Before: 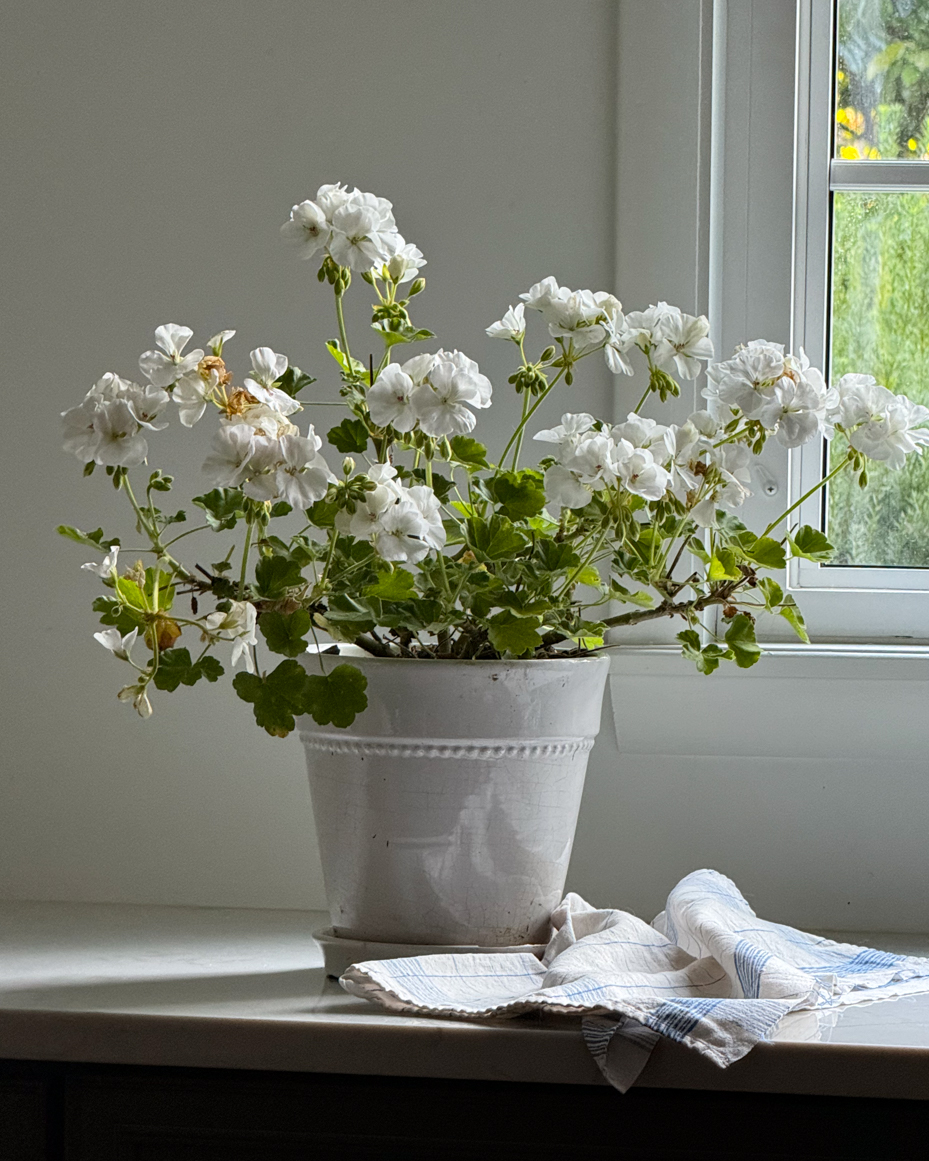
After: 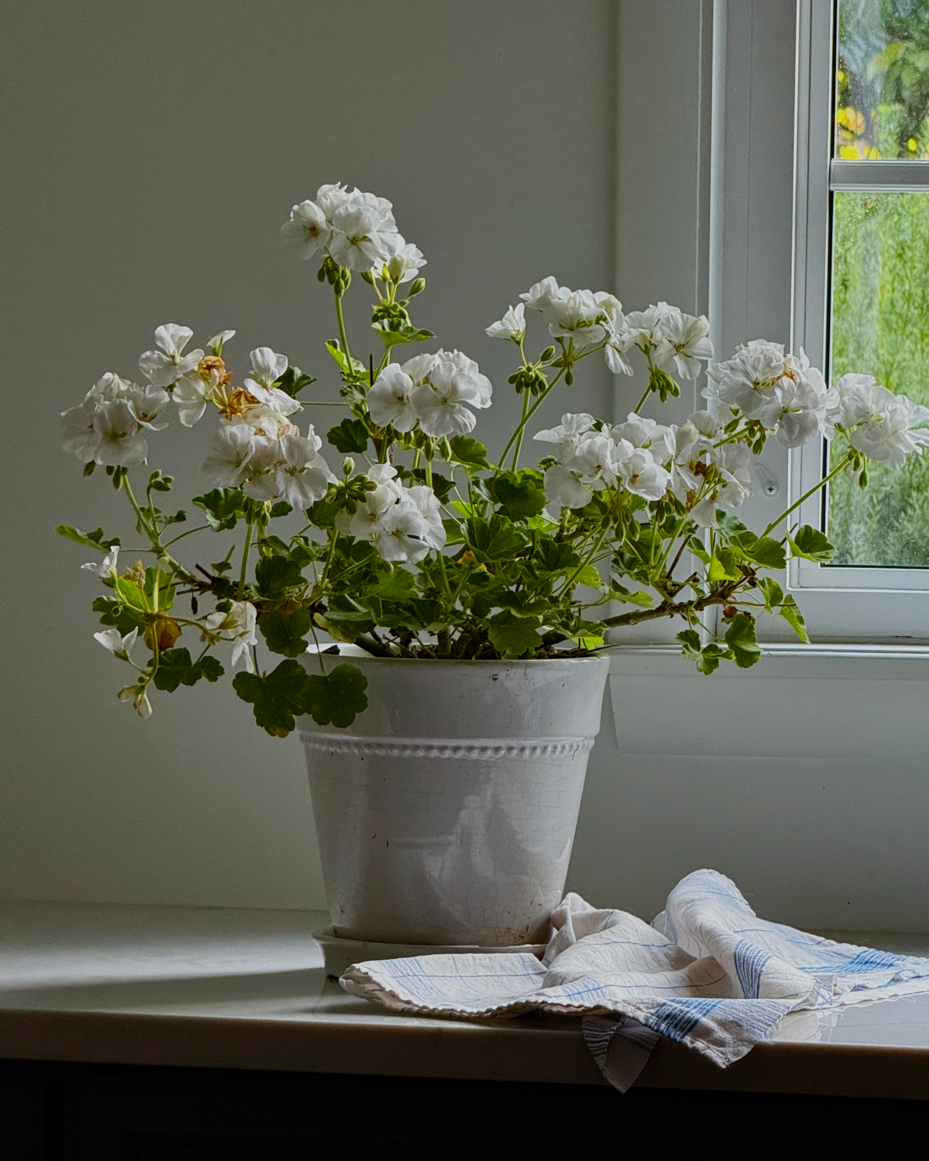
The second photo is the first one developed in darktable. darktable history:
exposure: exposure -0.586 EV, compensate exposure bias true, compensate highlight preservation false
color balance rgb: shadows lift › luminance -20.076%, linear chroma grading › global chroma 8.677%, perceptual saturation grading › global saturation 20%, perceptual saturation grading › highlights -49.835%, perceptual saturation grading › shadows 25.01%
color correction: highlights b* 0.017, saturation 1.27
